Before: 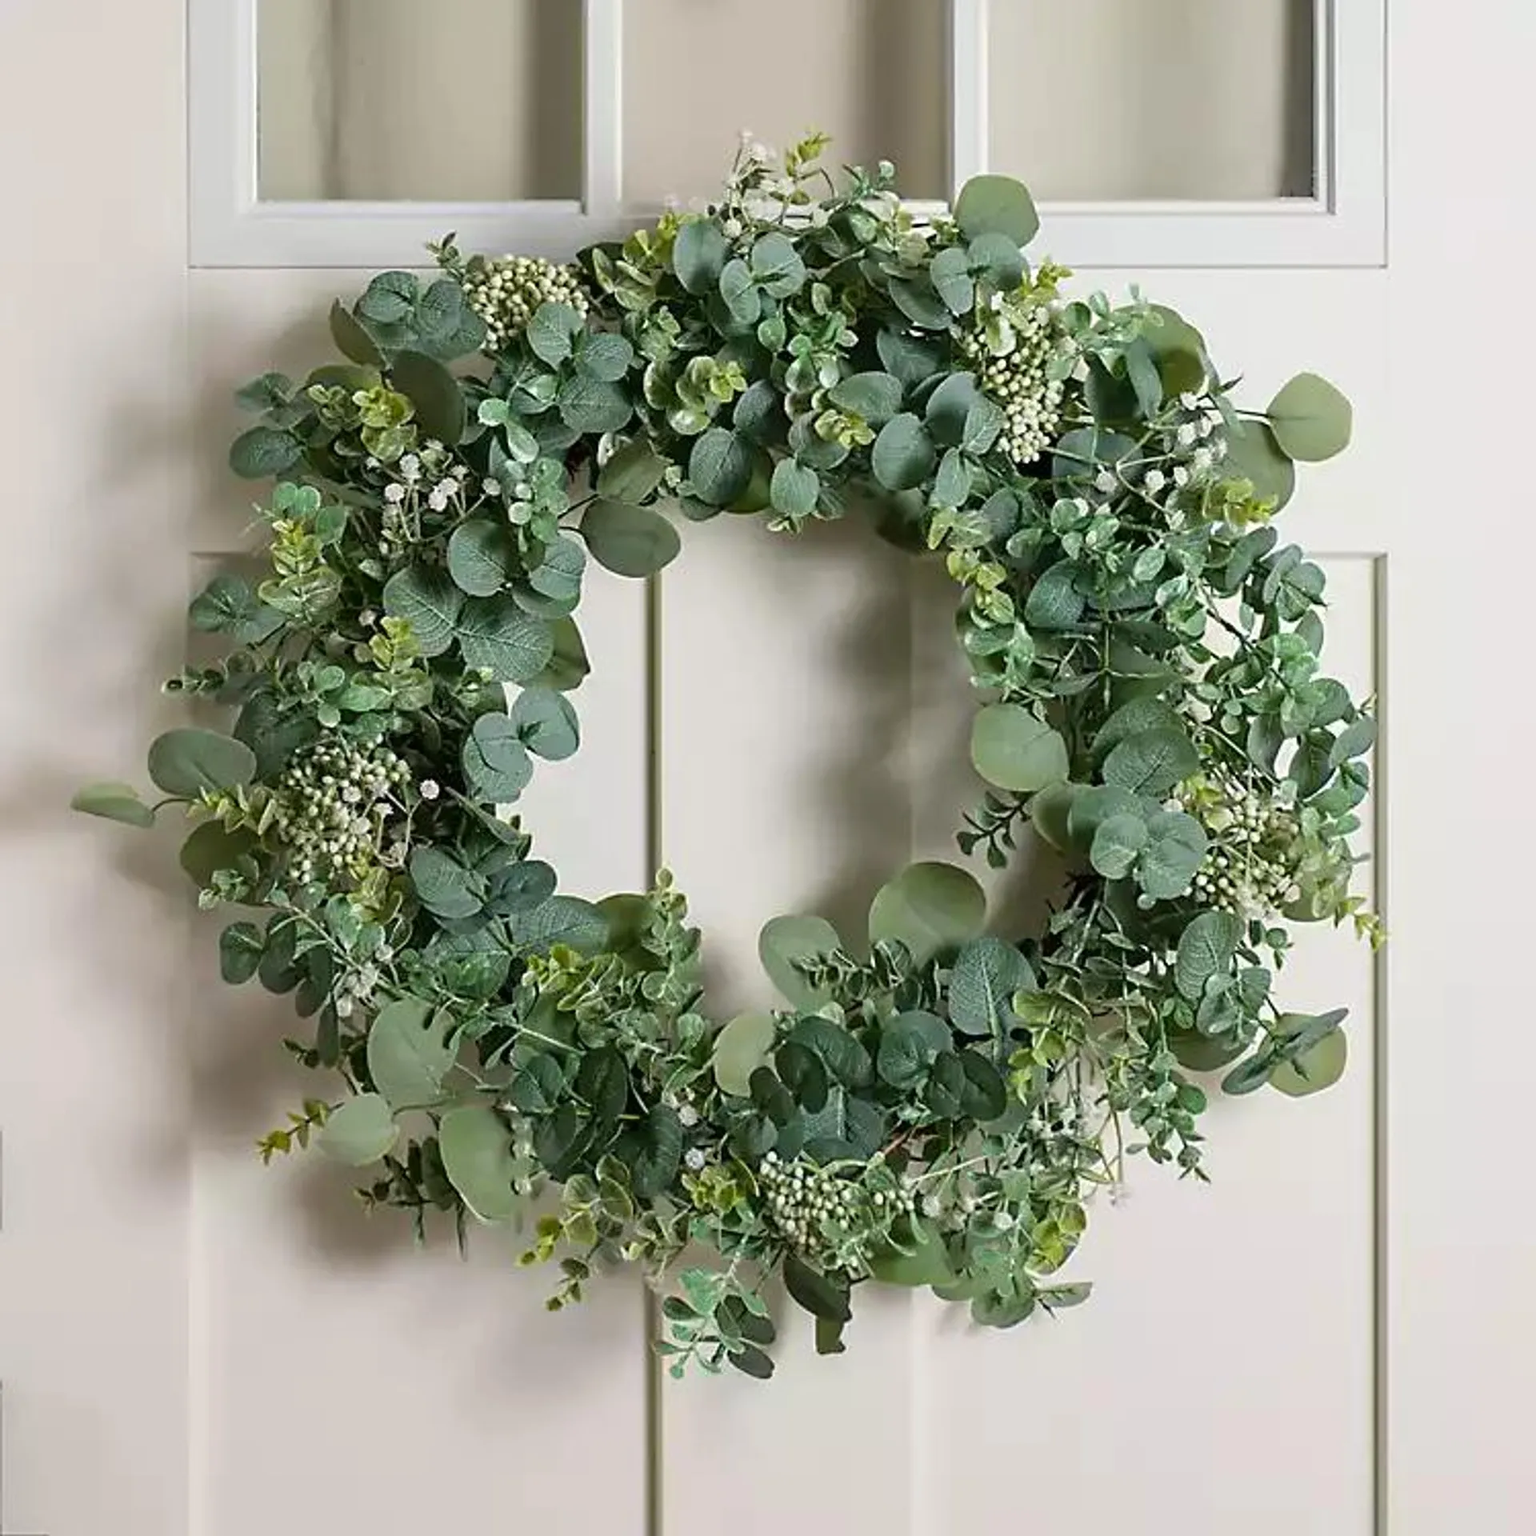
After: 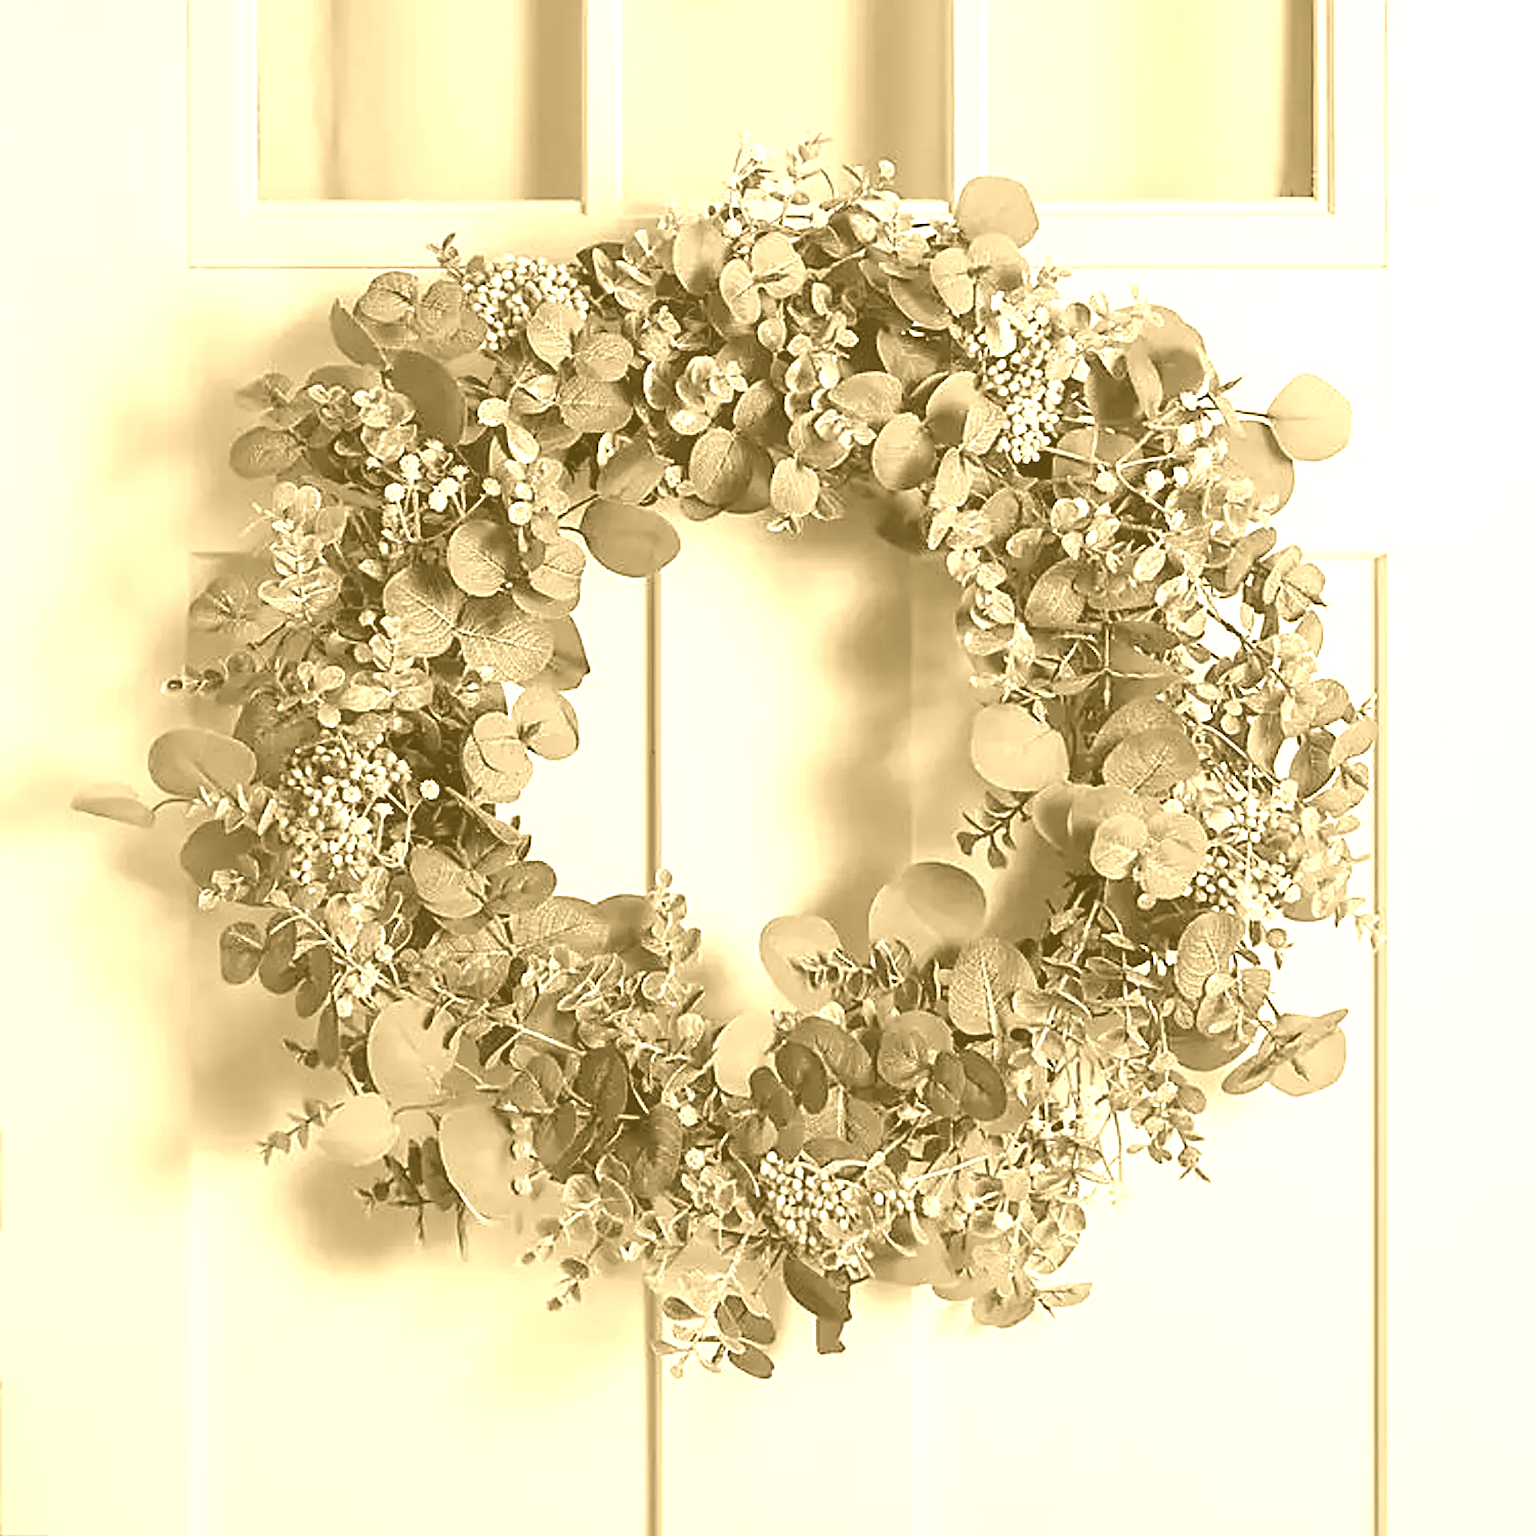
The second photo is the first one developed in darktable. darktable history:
sharpen: on, module defaults
colorize: hue 36°, source mix 100%
